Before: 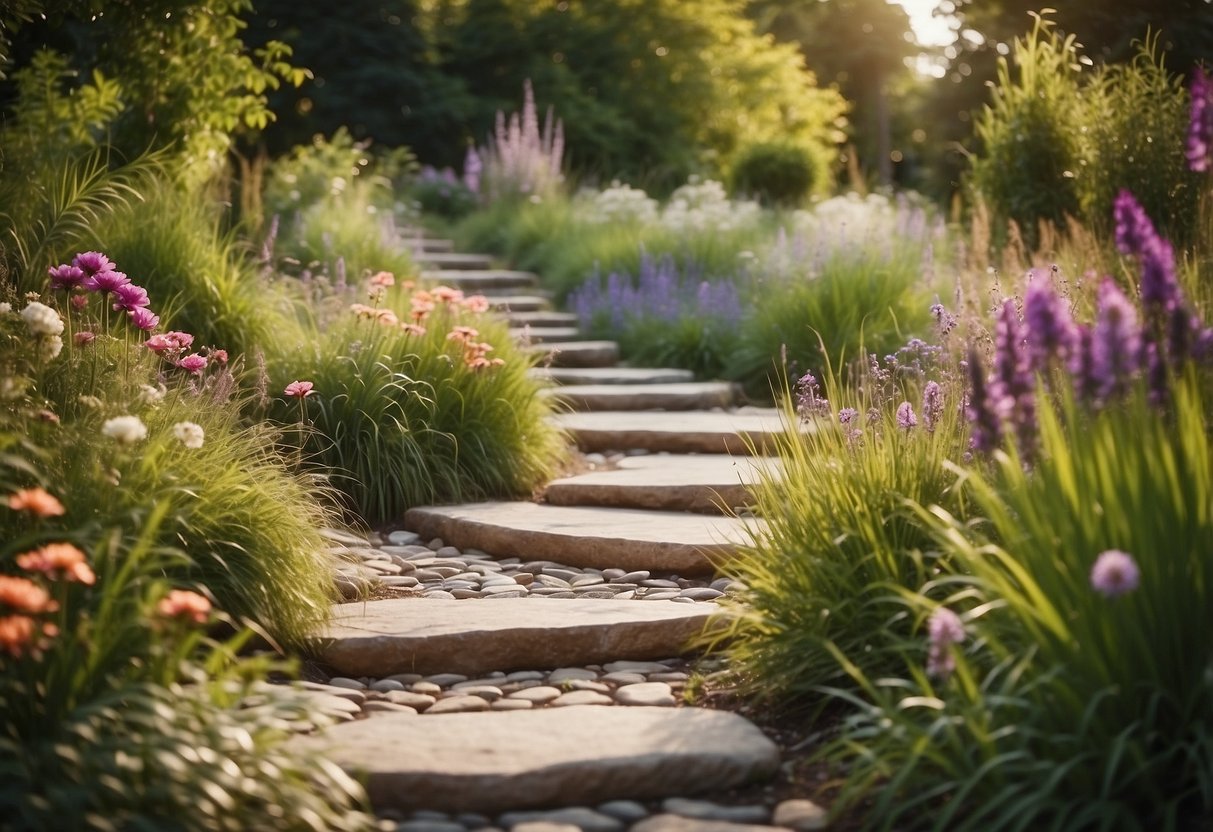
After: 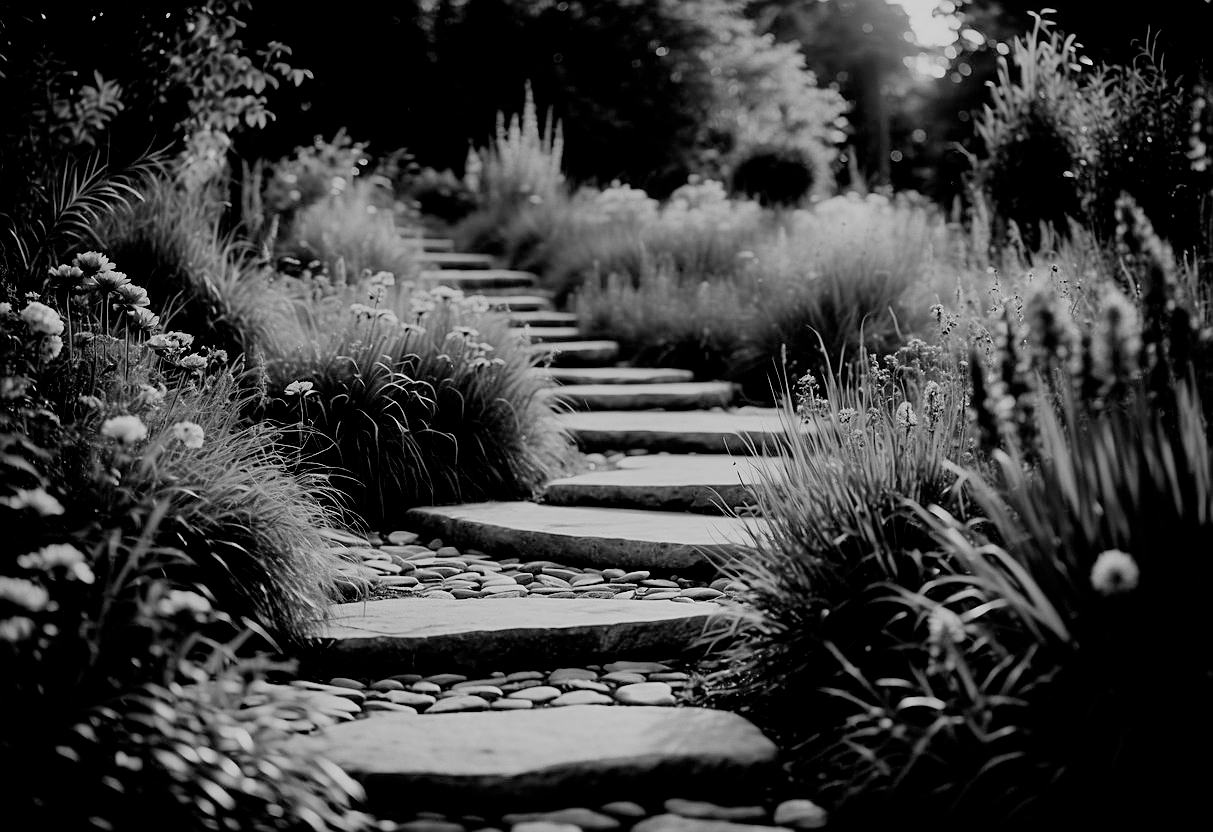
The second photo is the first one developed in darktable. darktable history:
sharpen: on, module defaults
filmic rgb: black relative exposure -2.85 EV, white relative exposure 4.56 EV, hardness 1.77, contrast 1.25, preserve chrominance no, color science v5 (2021)
color calibration: output gray [0.253, 0.26, 0.487, 0], gray › normalize channels true, illuminant same as pipeline (D50), adaptation XYZ, x 0.346, y 0.359, gamut compression 0
